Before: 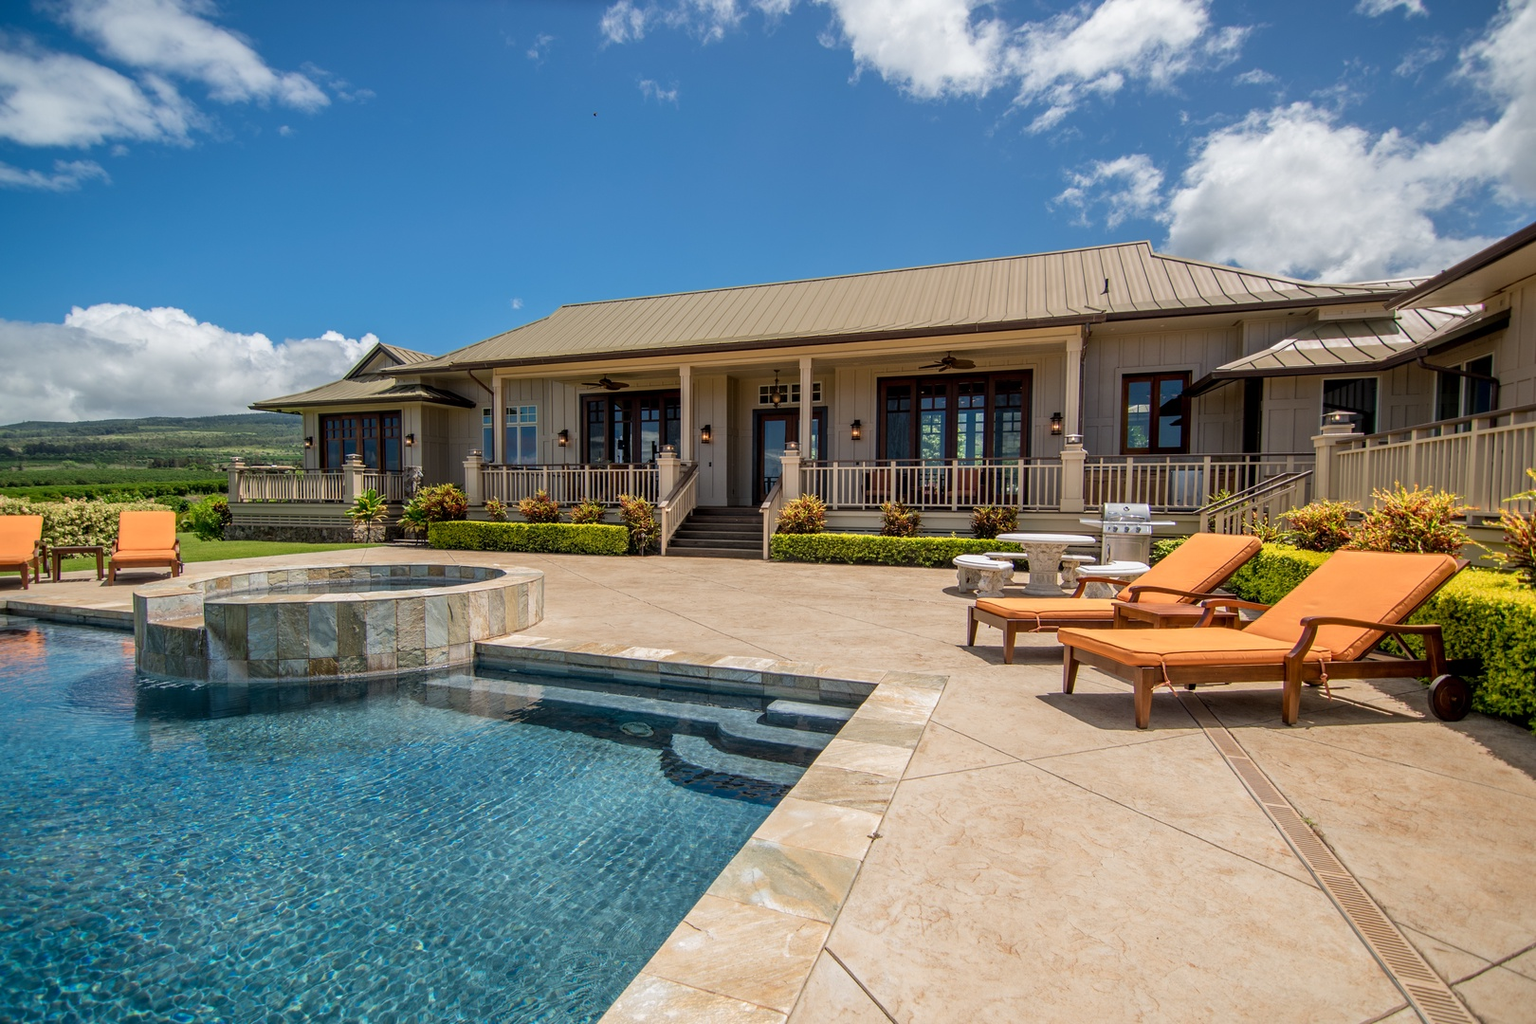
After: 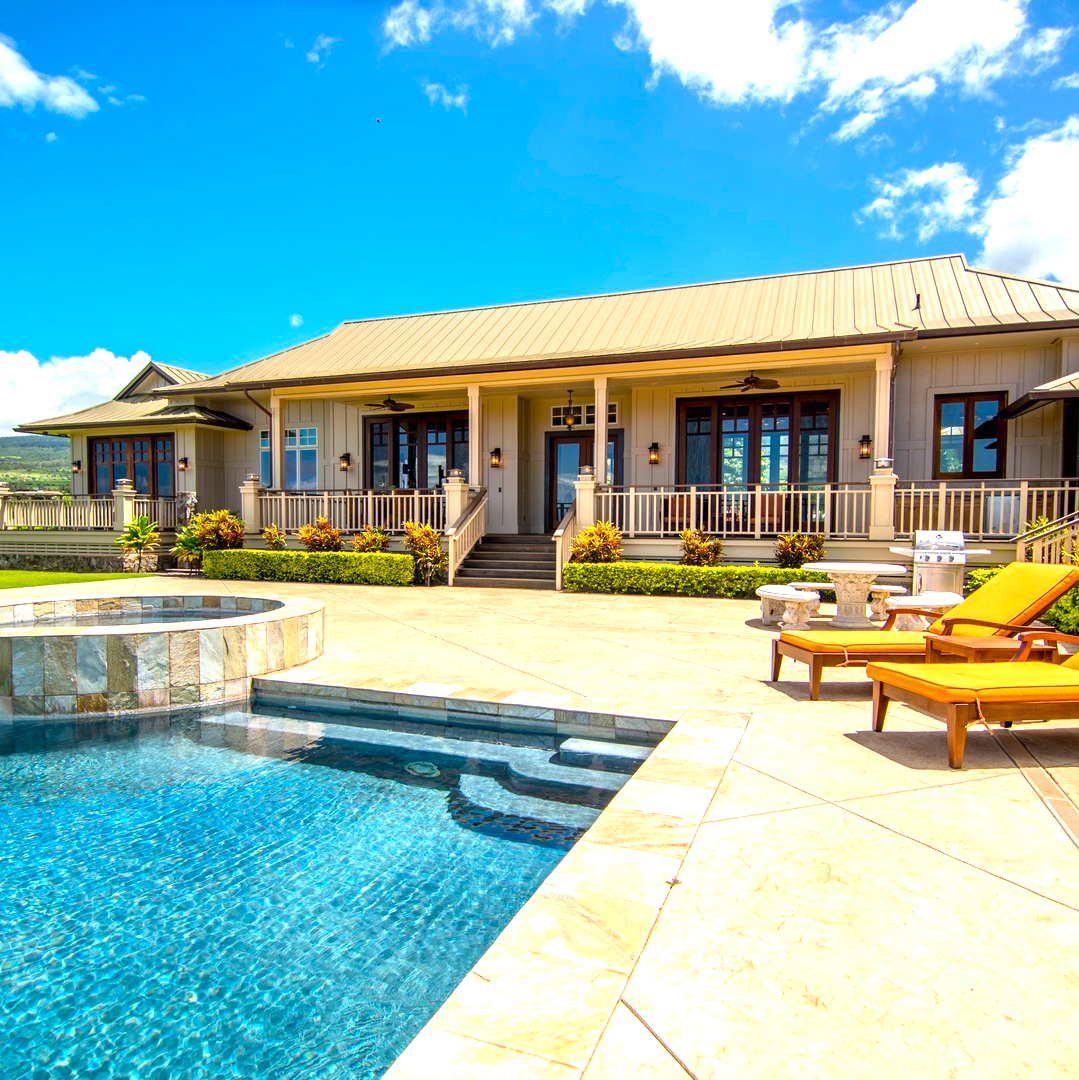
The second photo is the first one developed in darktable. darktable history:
color balance rgb: perceptual saturation grading › global saturation 30%, global vibrance 20%
crop: left 15.419%, right 17.914%
exposure: black level correction 0, exposure 1.2 EV, compensate highlight preservation false
